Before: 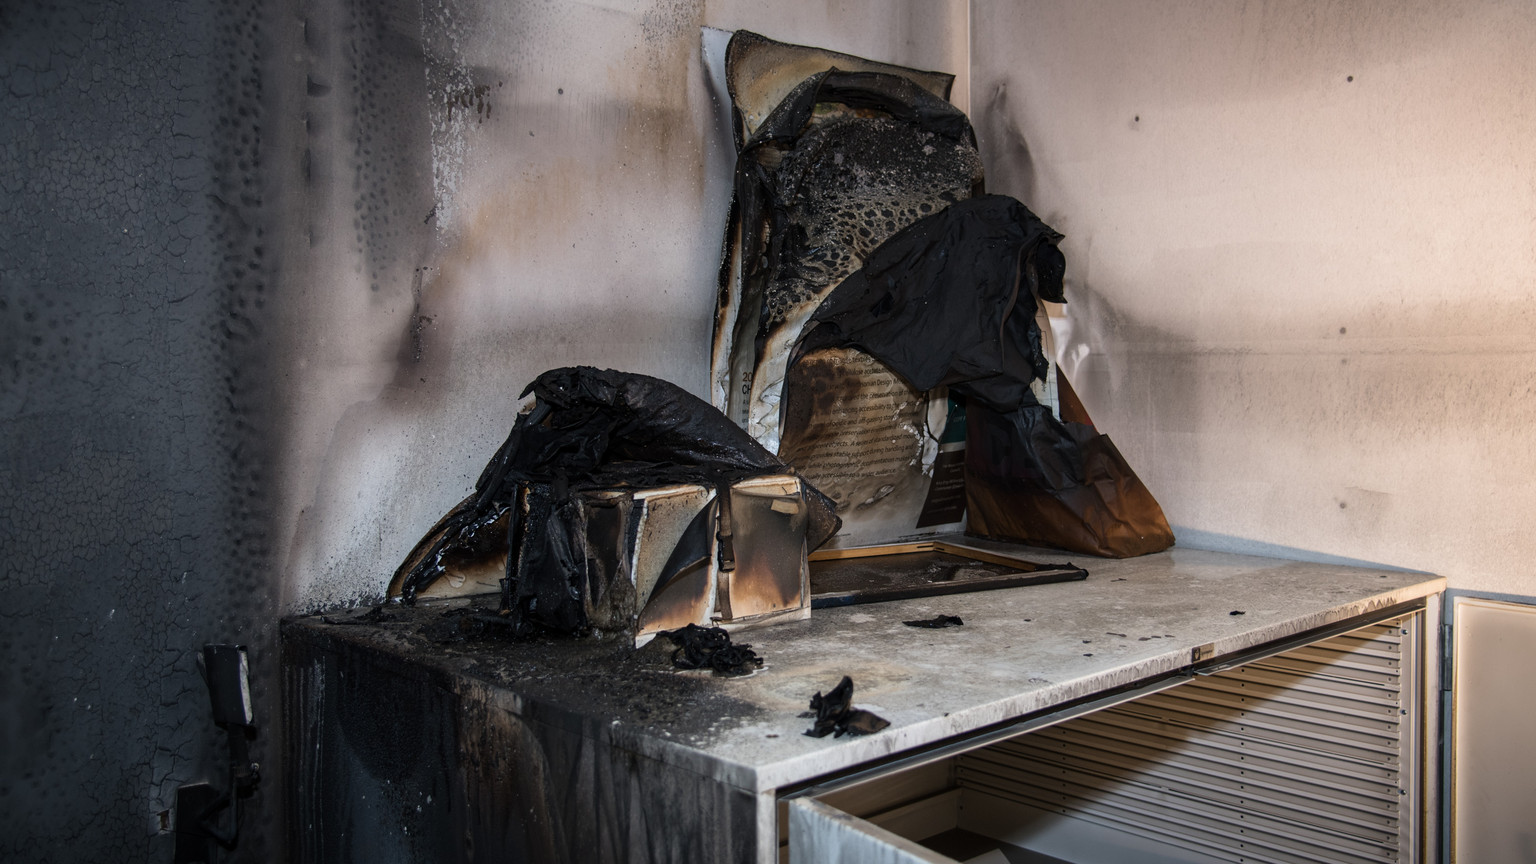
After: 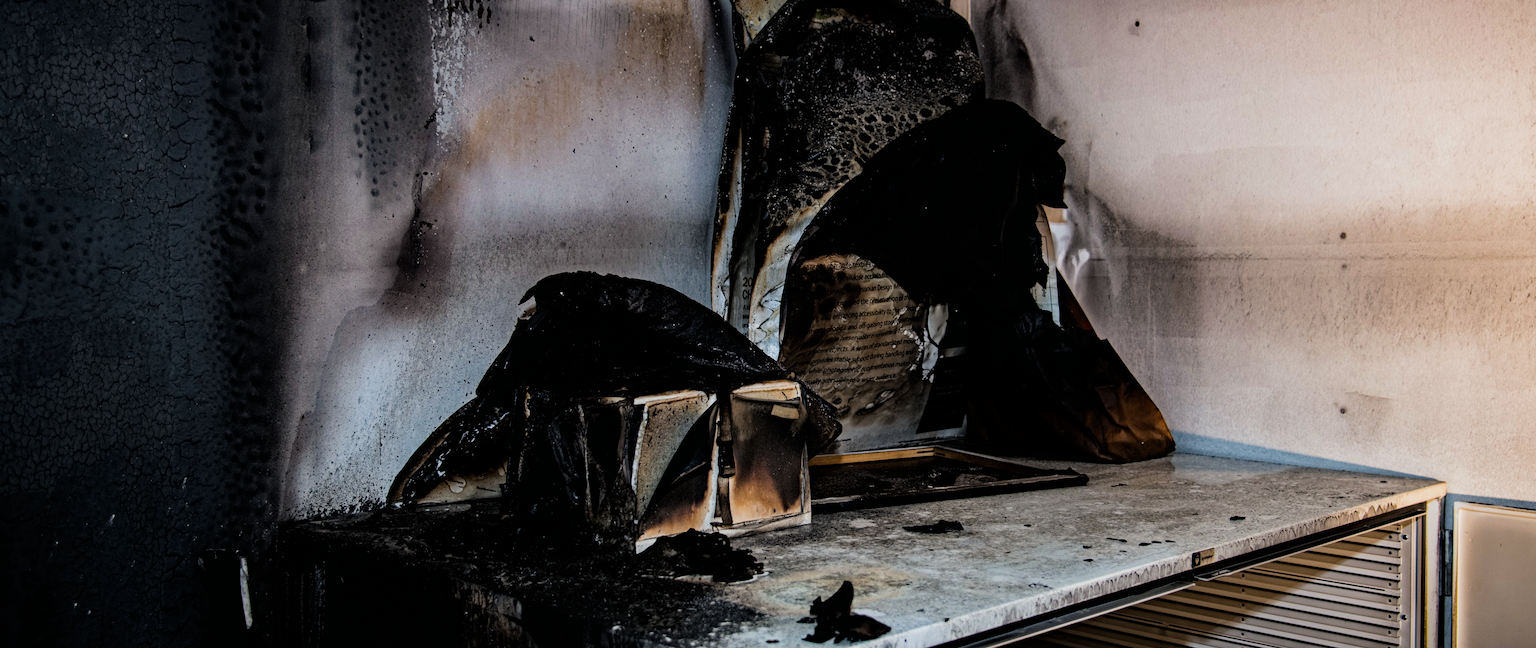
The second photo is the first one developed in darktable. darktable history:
filmic rgb: black relative exposure -5.14 EV, white relative exposure 3.97 EV, hardness 2.89, contrast 1.298, highlights saturation mix -30.56%, iterations of high-quality reconstruction 0
crop: top 11.032%, bottom 13.901%
haze removal: strength 0.518, distance 0.919, compatibility mode true, adaptive false
